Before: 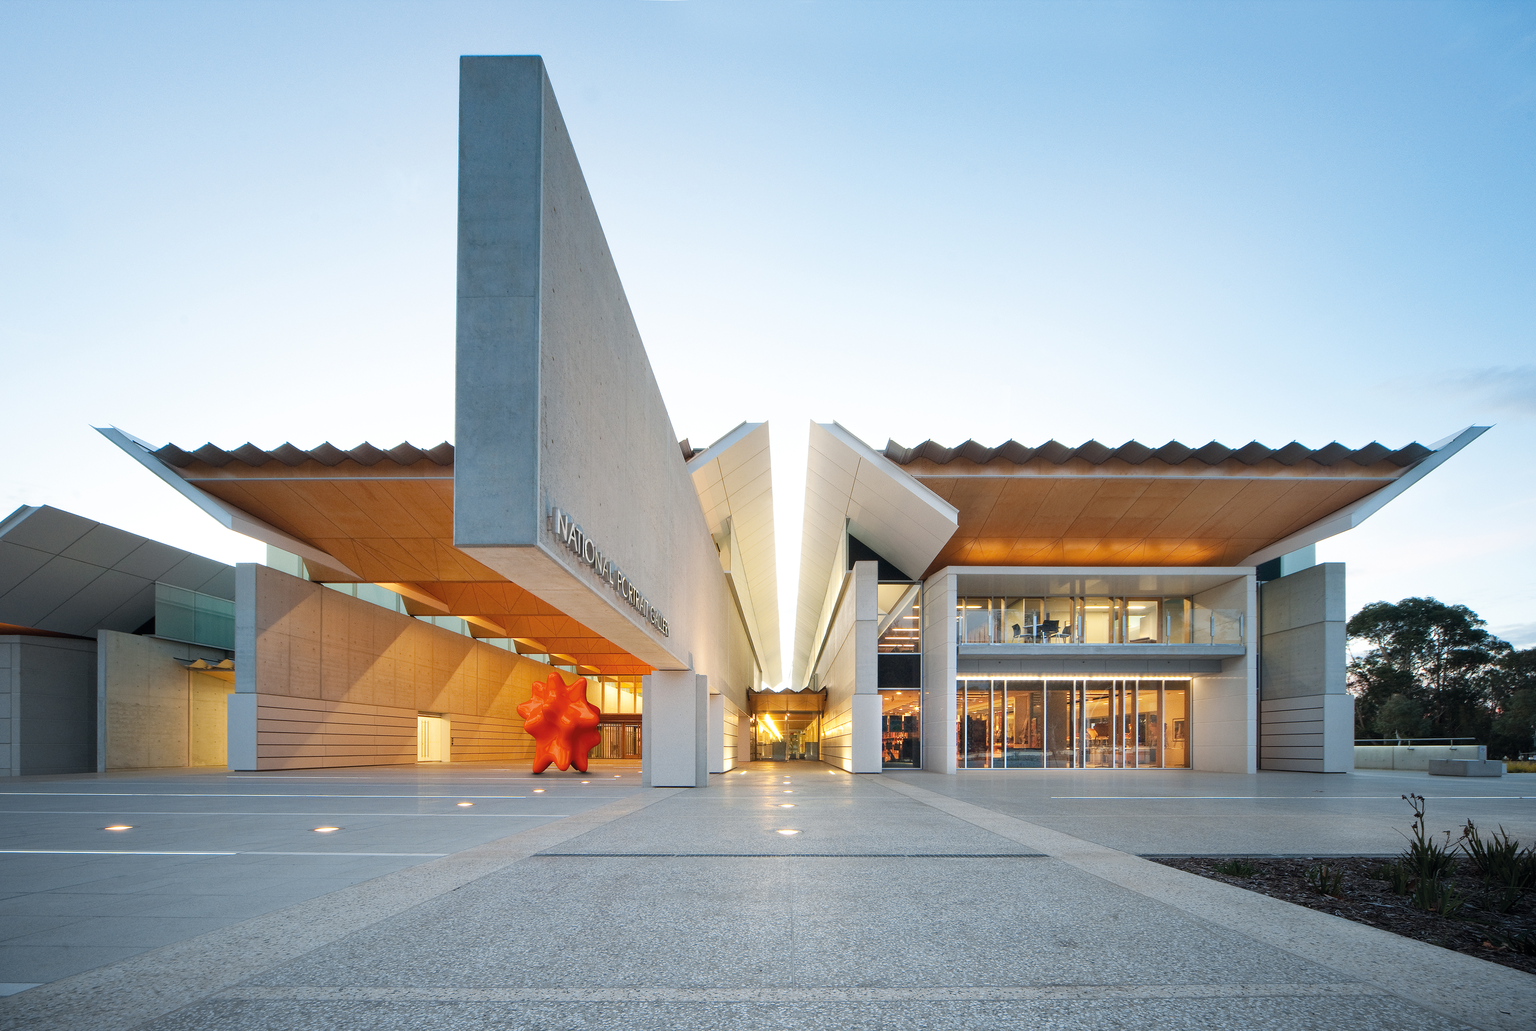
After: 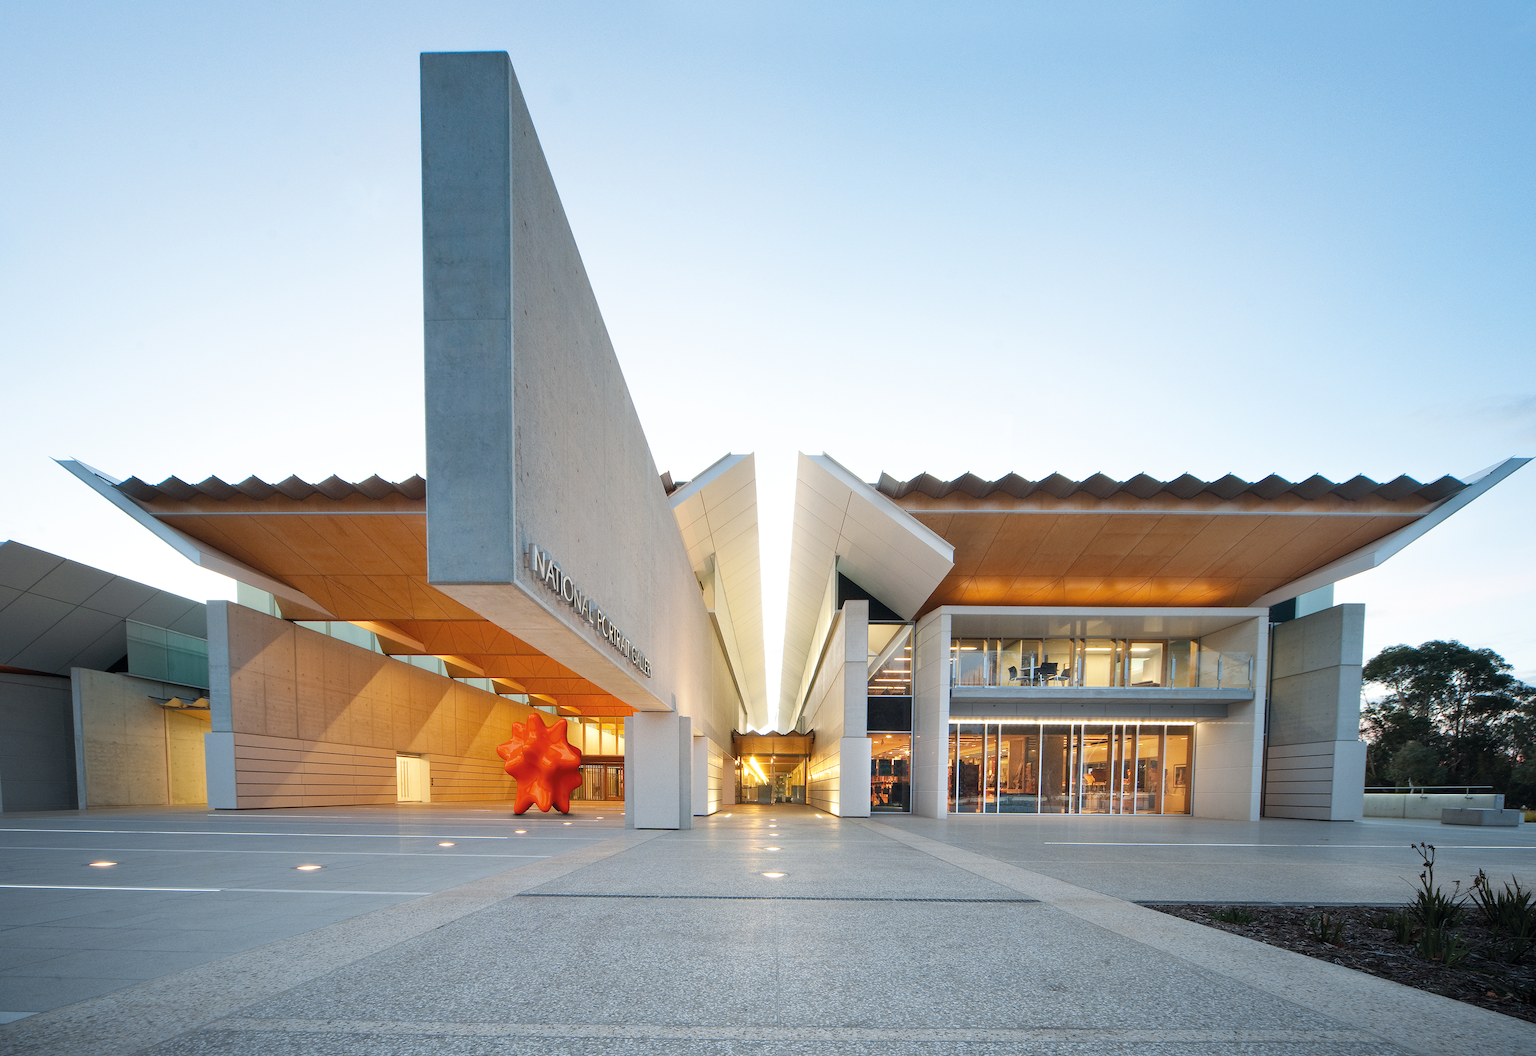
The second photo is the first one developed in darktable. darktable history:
white balance: emerald 1
rotate and perspective: rotation 0.074°, lens shift (vertical) 0.096, lens shift (horizontal) -0.041, crop left 0.043, crop right 0.952, crop top 0.024, crop bottom 0.979
